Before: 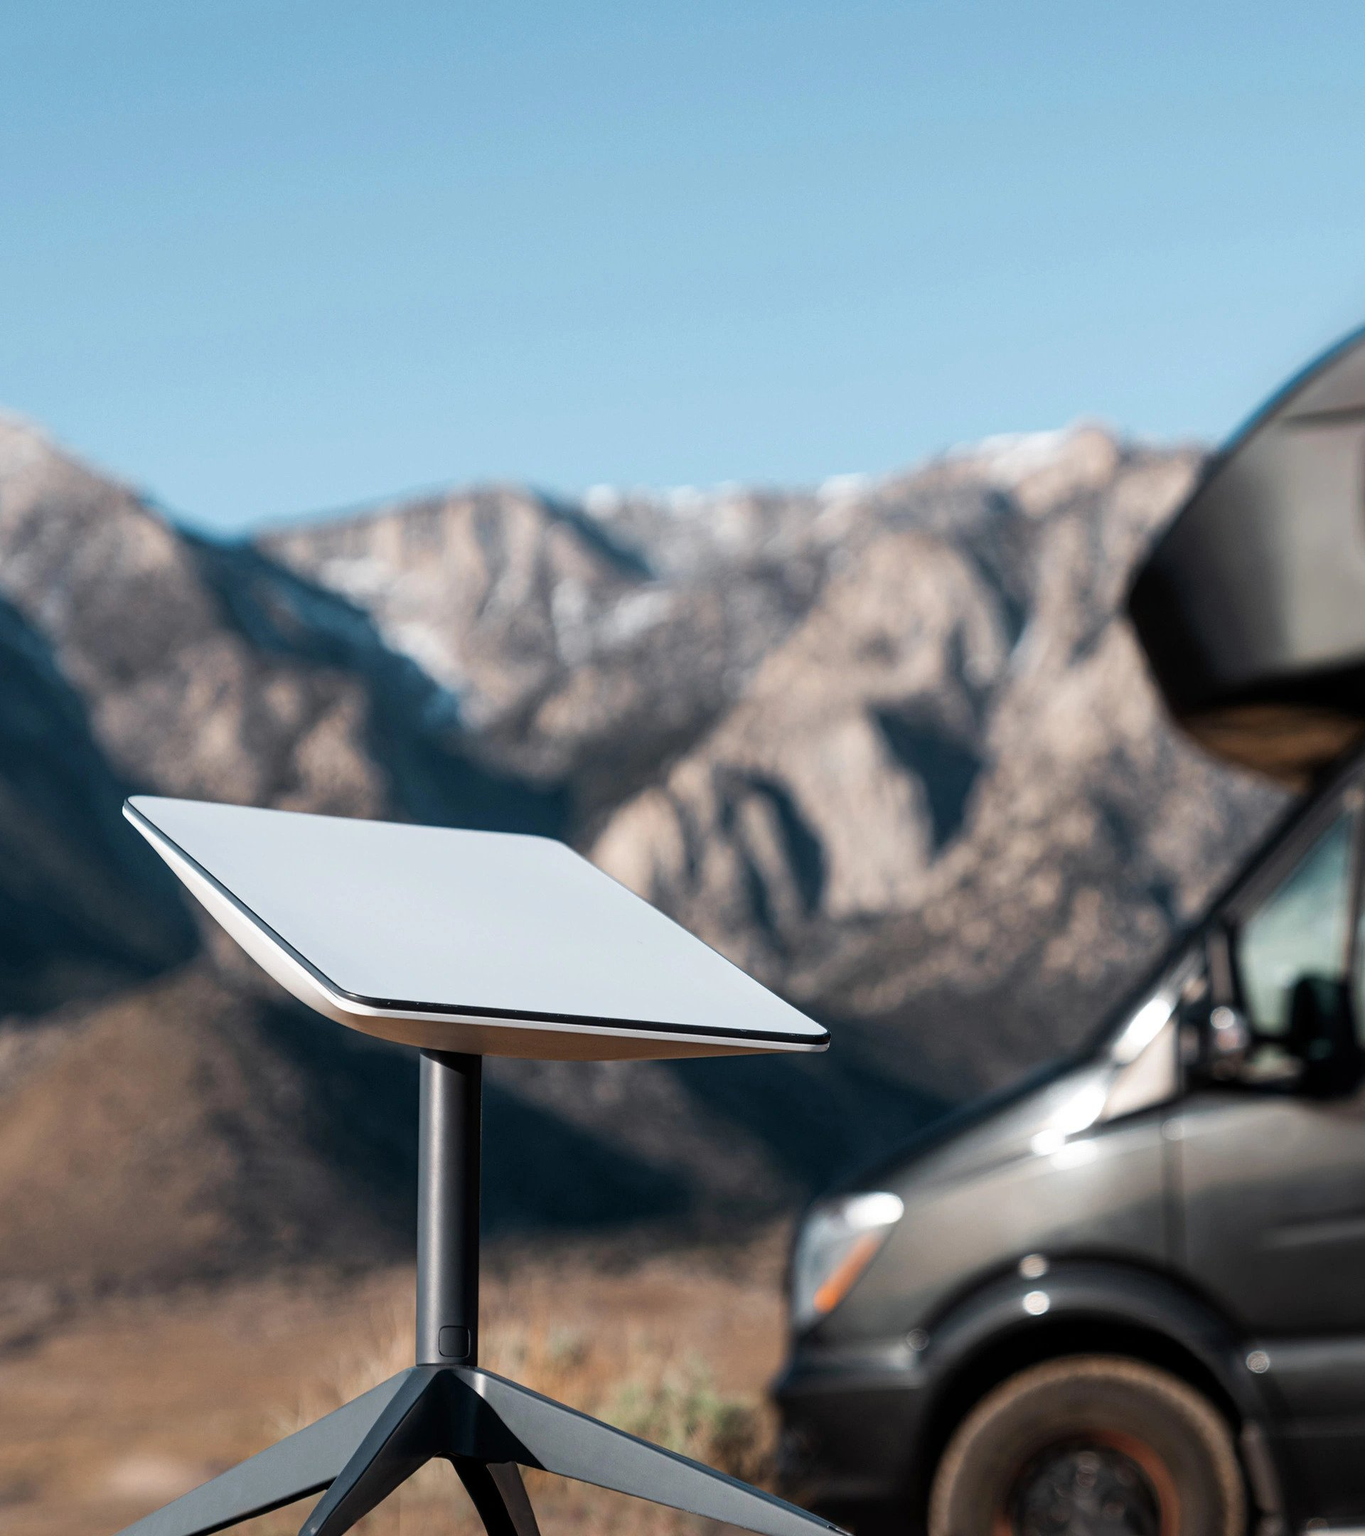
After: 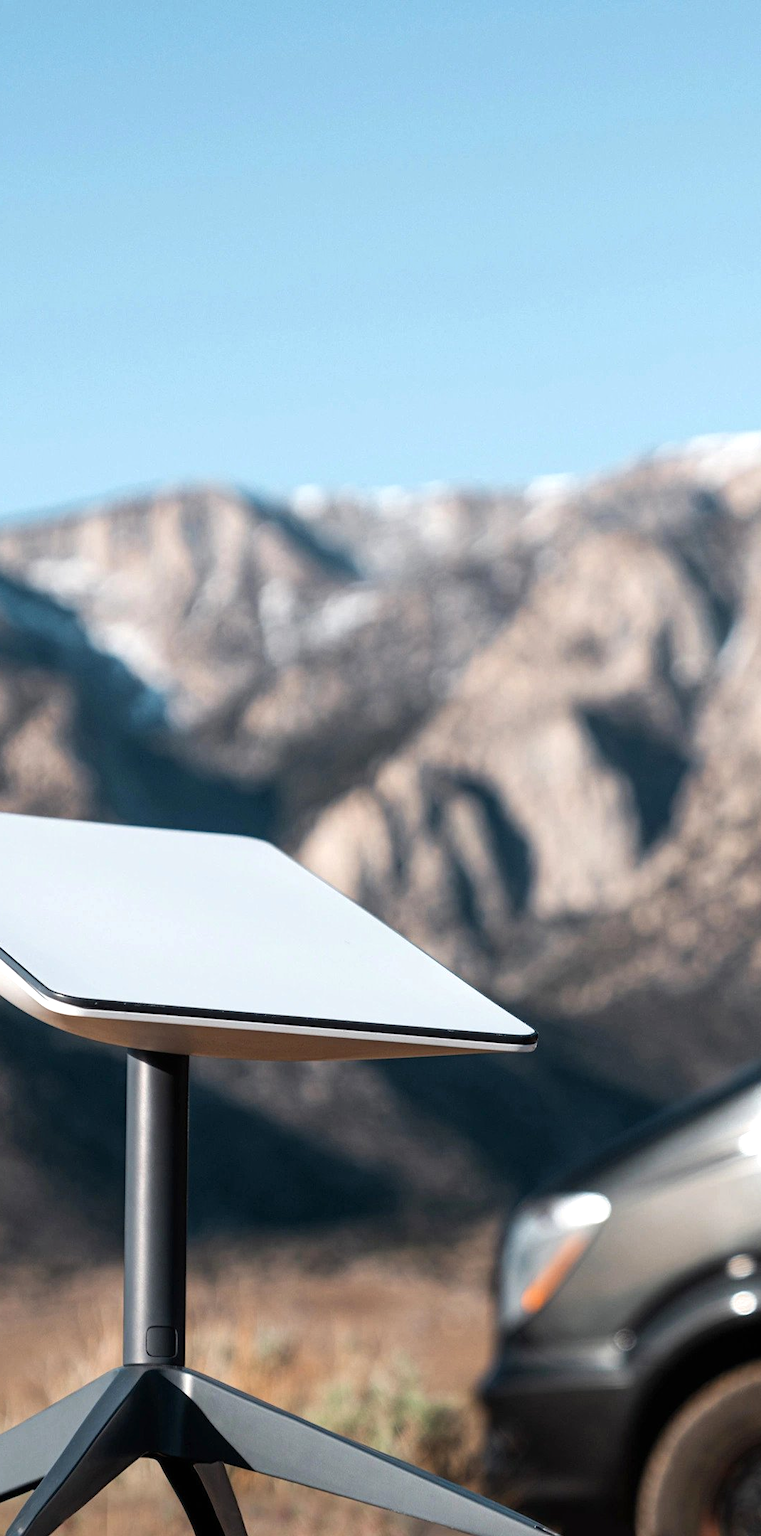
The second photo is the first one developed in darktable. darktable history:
crop: left 21.494%, right 22.679%
exposure: black level correction 0, exposure 0.302 EV, compensate highlight preservation false
